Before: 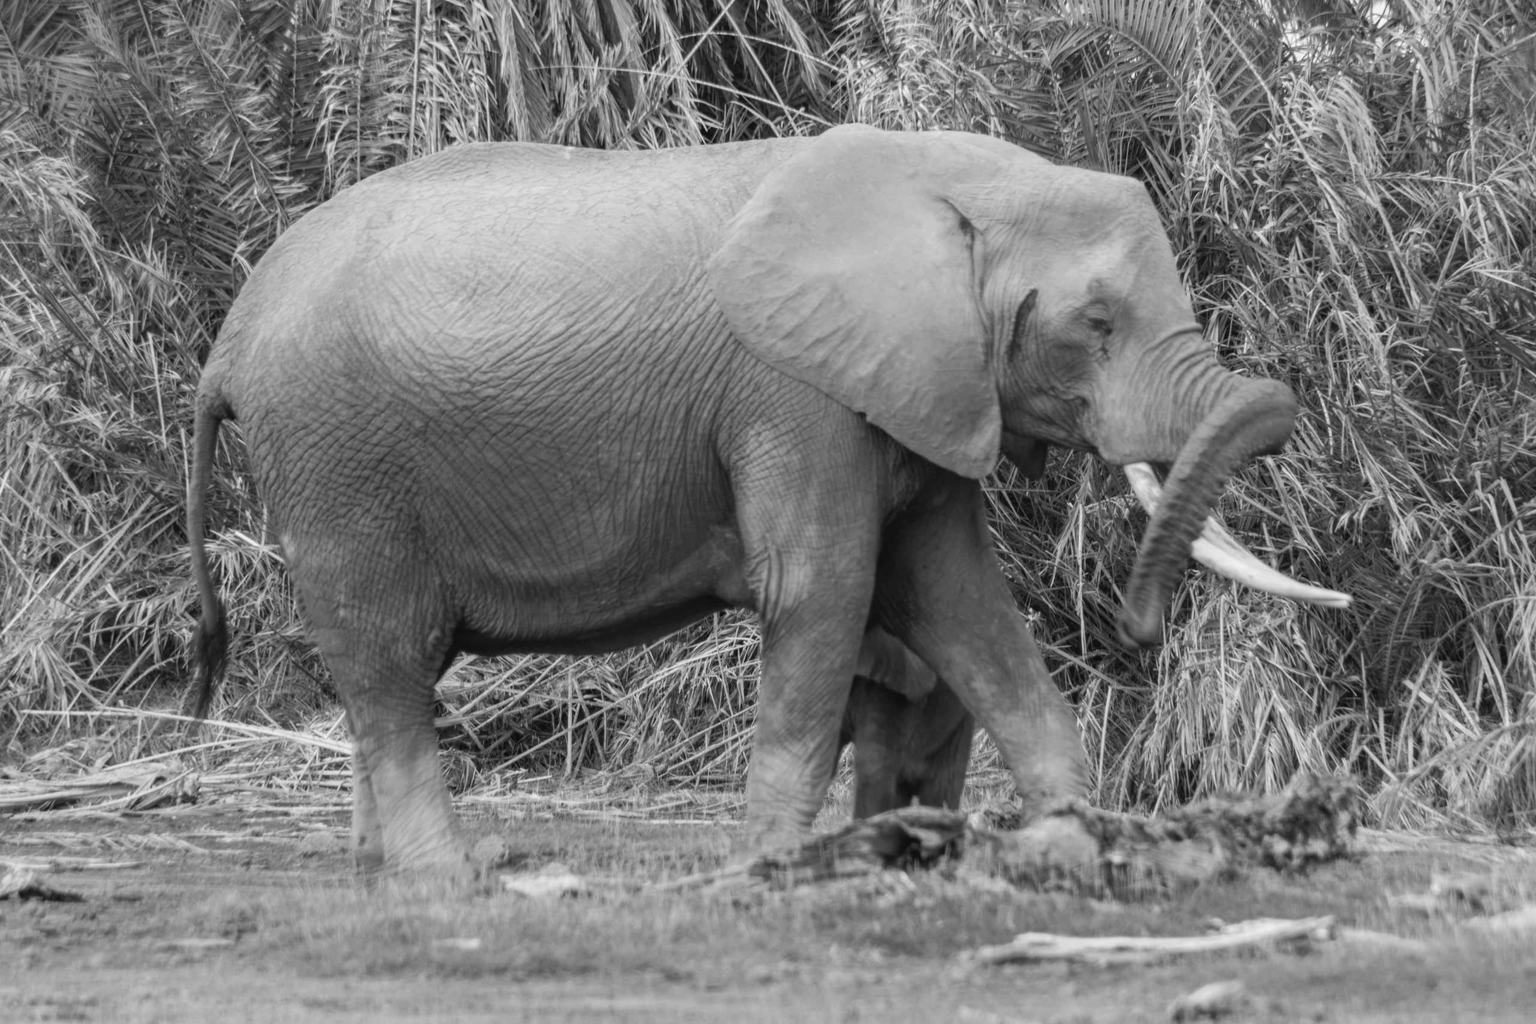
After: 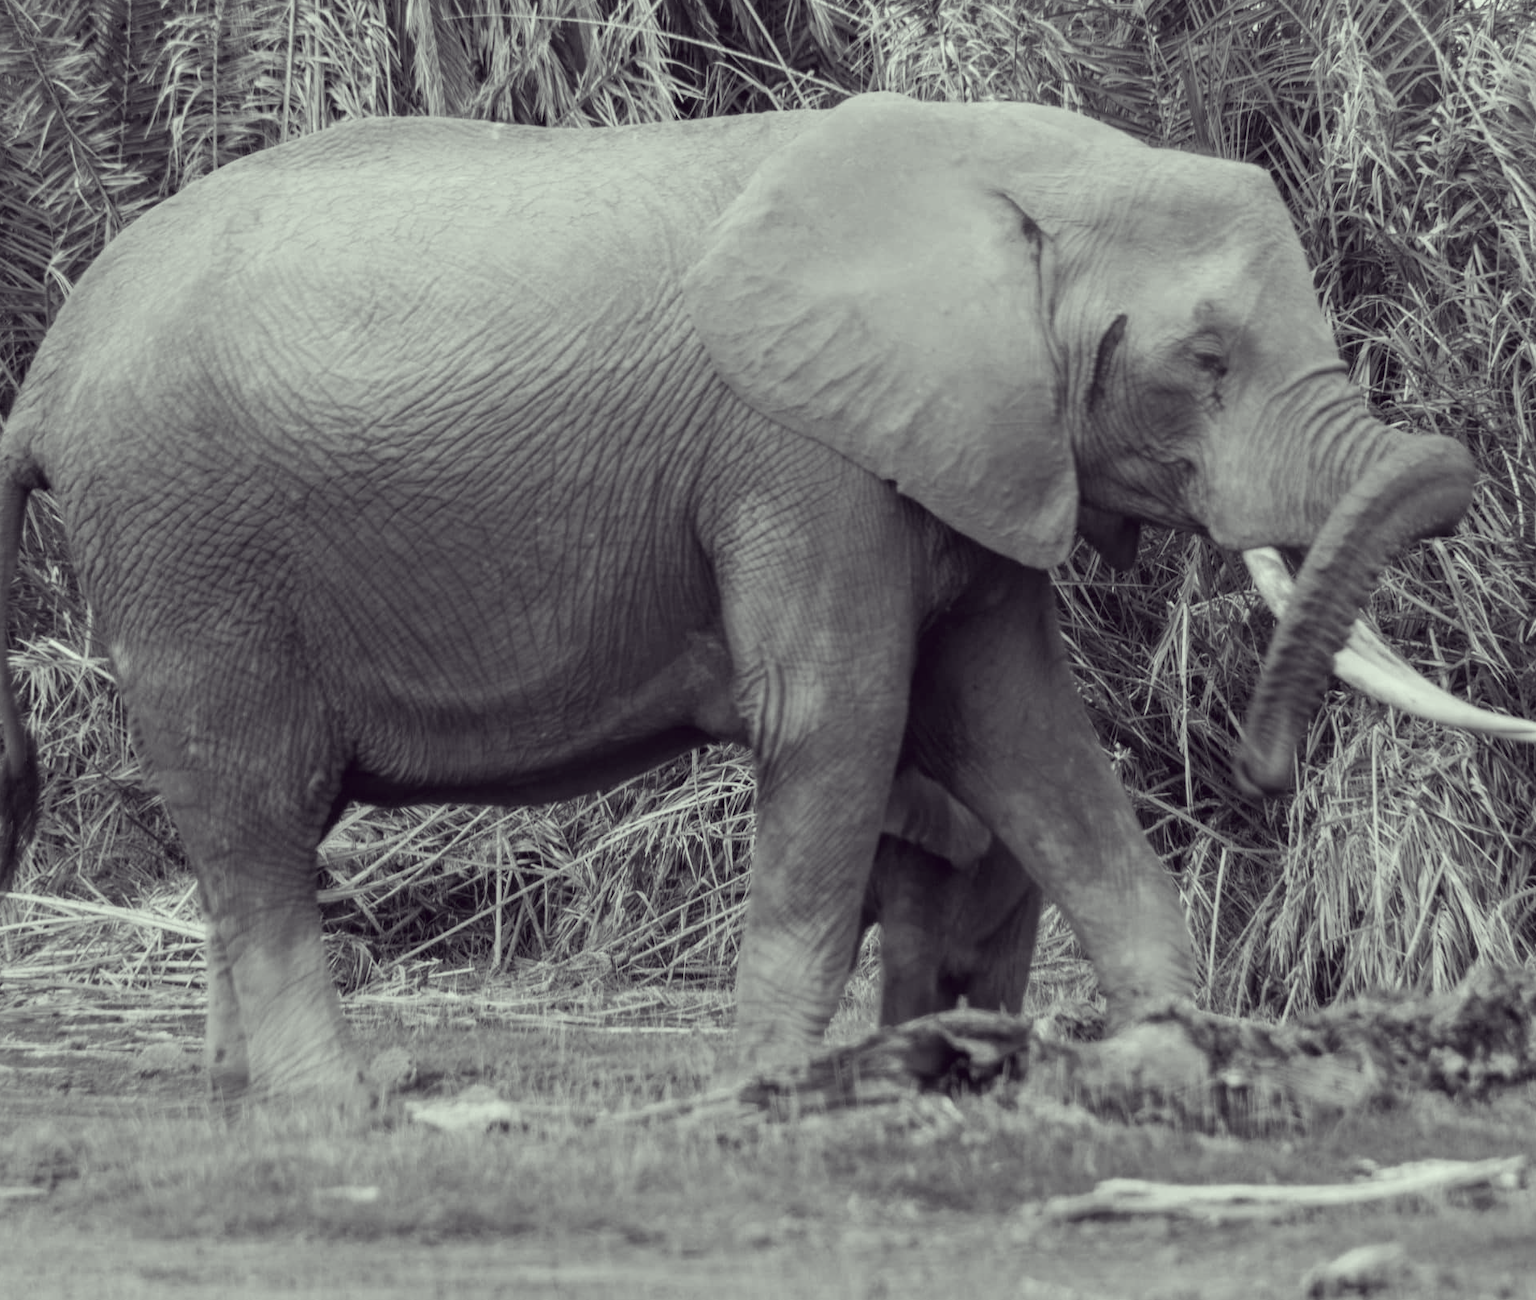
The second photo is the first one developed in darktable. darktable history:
exposure: black level correction 0.001, exposure -0.123 EV, compensate highlight preservation false
color correction: highlights a* -20.71, highlights b* 20.3, shadows a* 19.91, shadows b* -20.35, saturation 0.38
crop and rotate: left 12.967%, top 5.42%, right 12.566%
contrast brightness saturation: contrast 0.061, brightness -0.012, saturation -0.221
